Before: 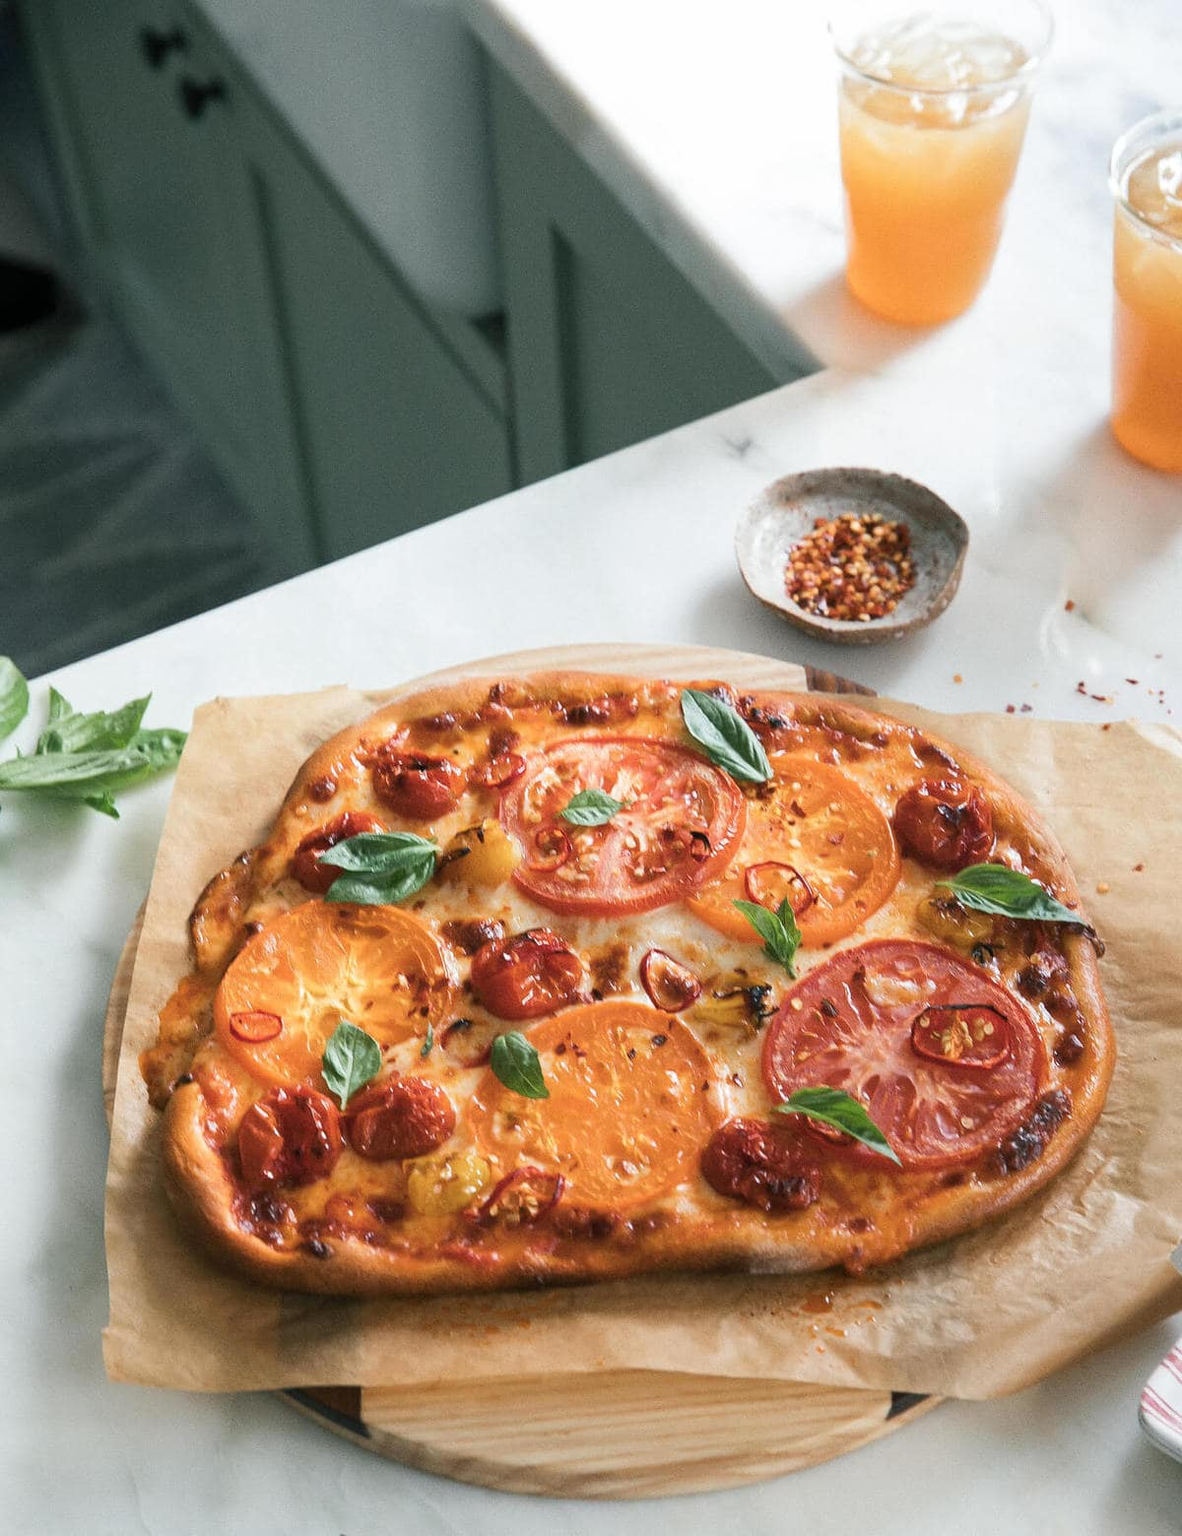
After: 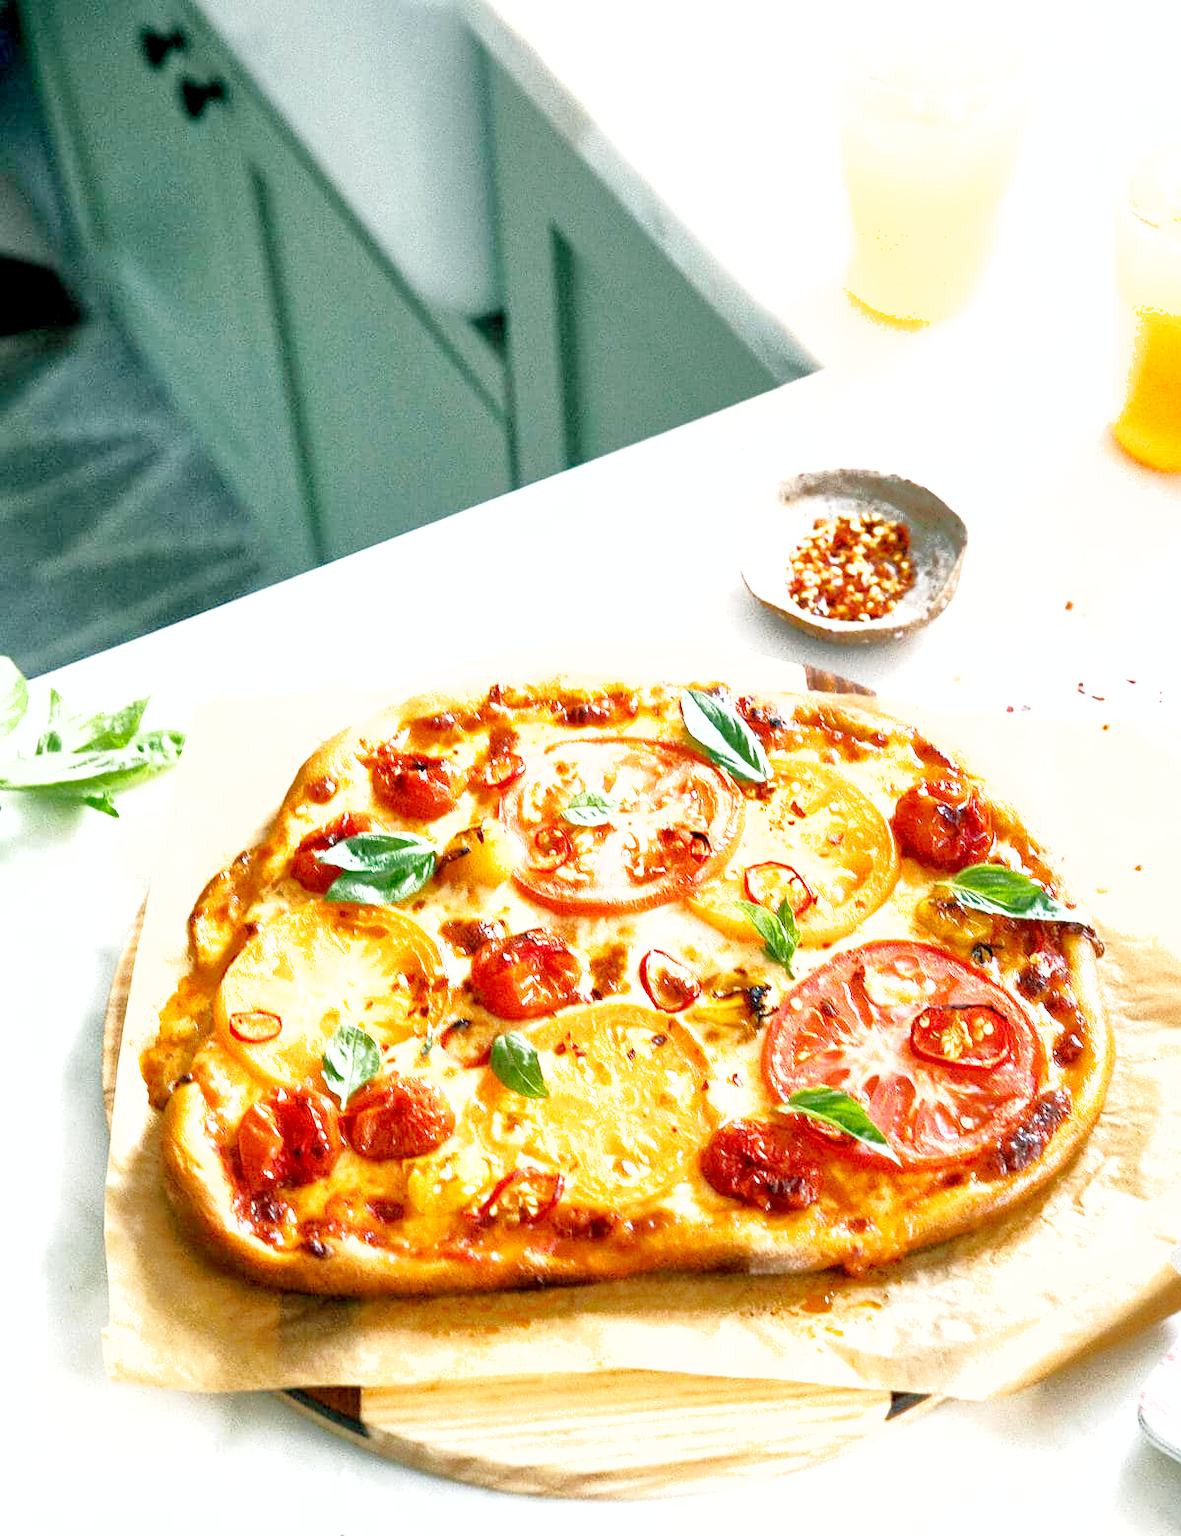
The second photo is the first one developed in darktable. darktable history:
shadows and highlights: on, module defaults
exposure: black level correction 0.009, exposure 1.415 EV, compensate exposure bias true, compensate highlight preservation false
base curve: curves: ch0 [(0, 0) (0.032, 0.025) (0.121, 0.166) (0.206, 0.329) (0.605, 0.79) (1, 1)], preserve colors none
